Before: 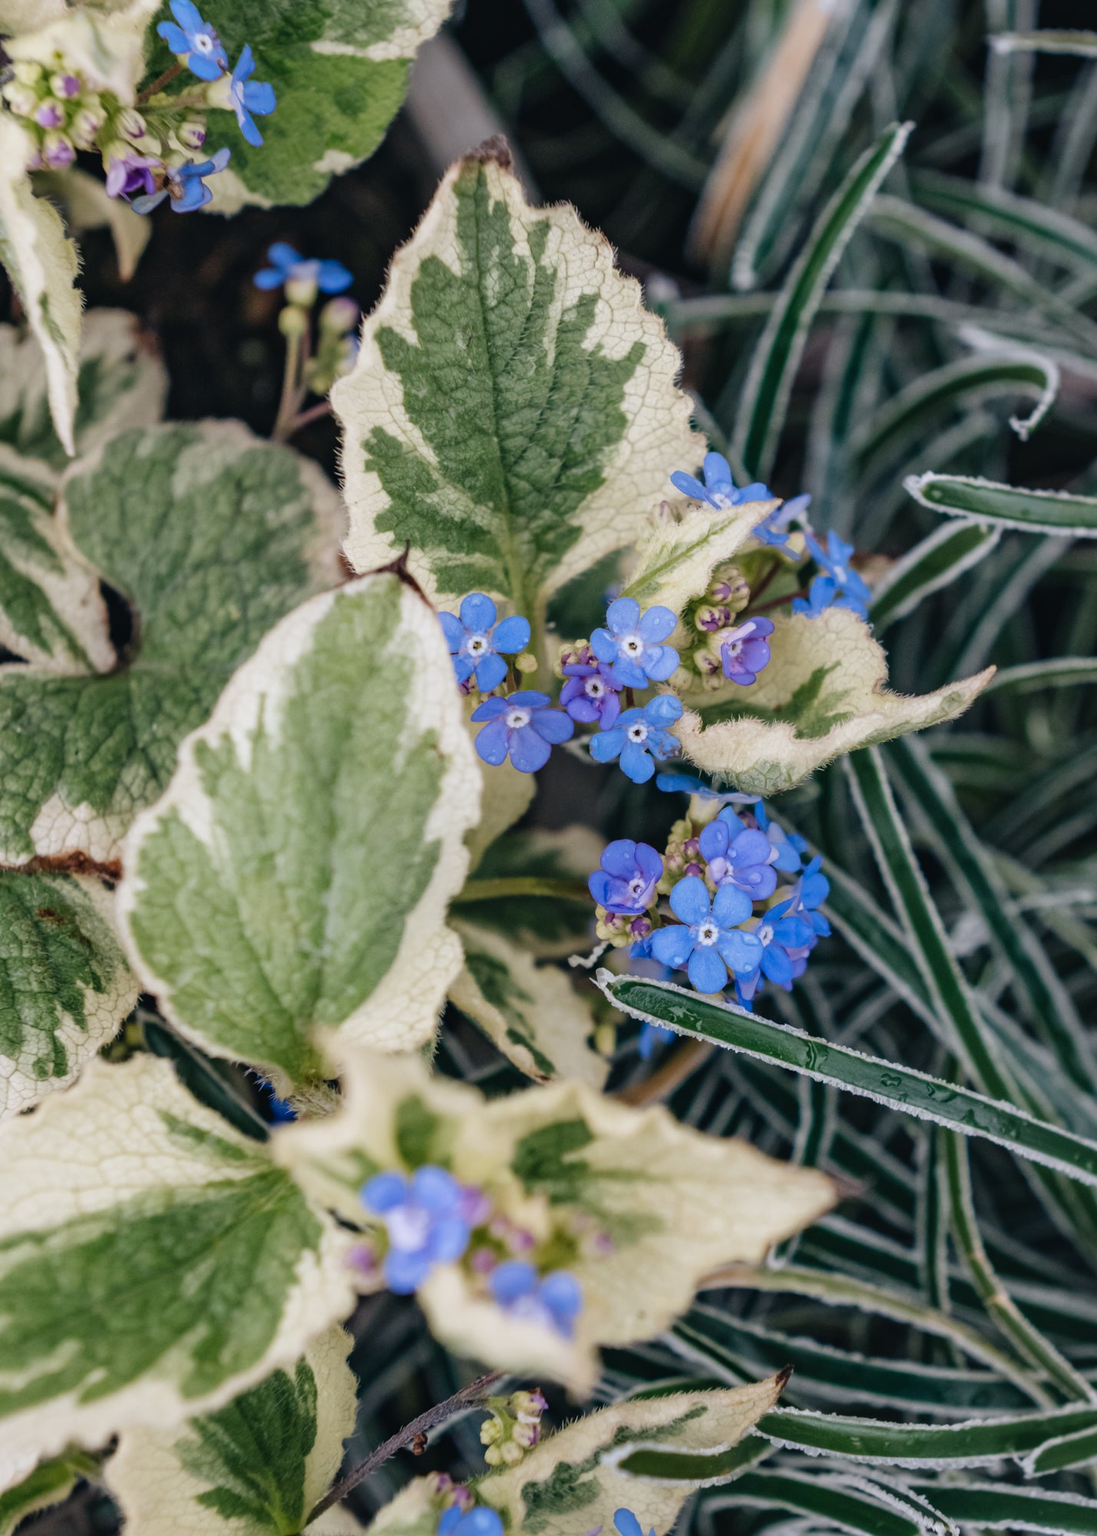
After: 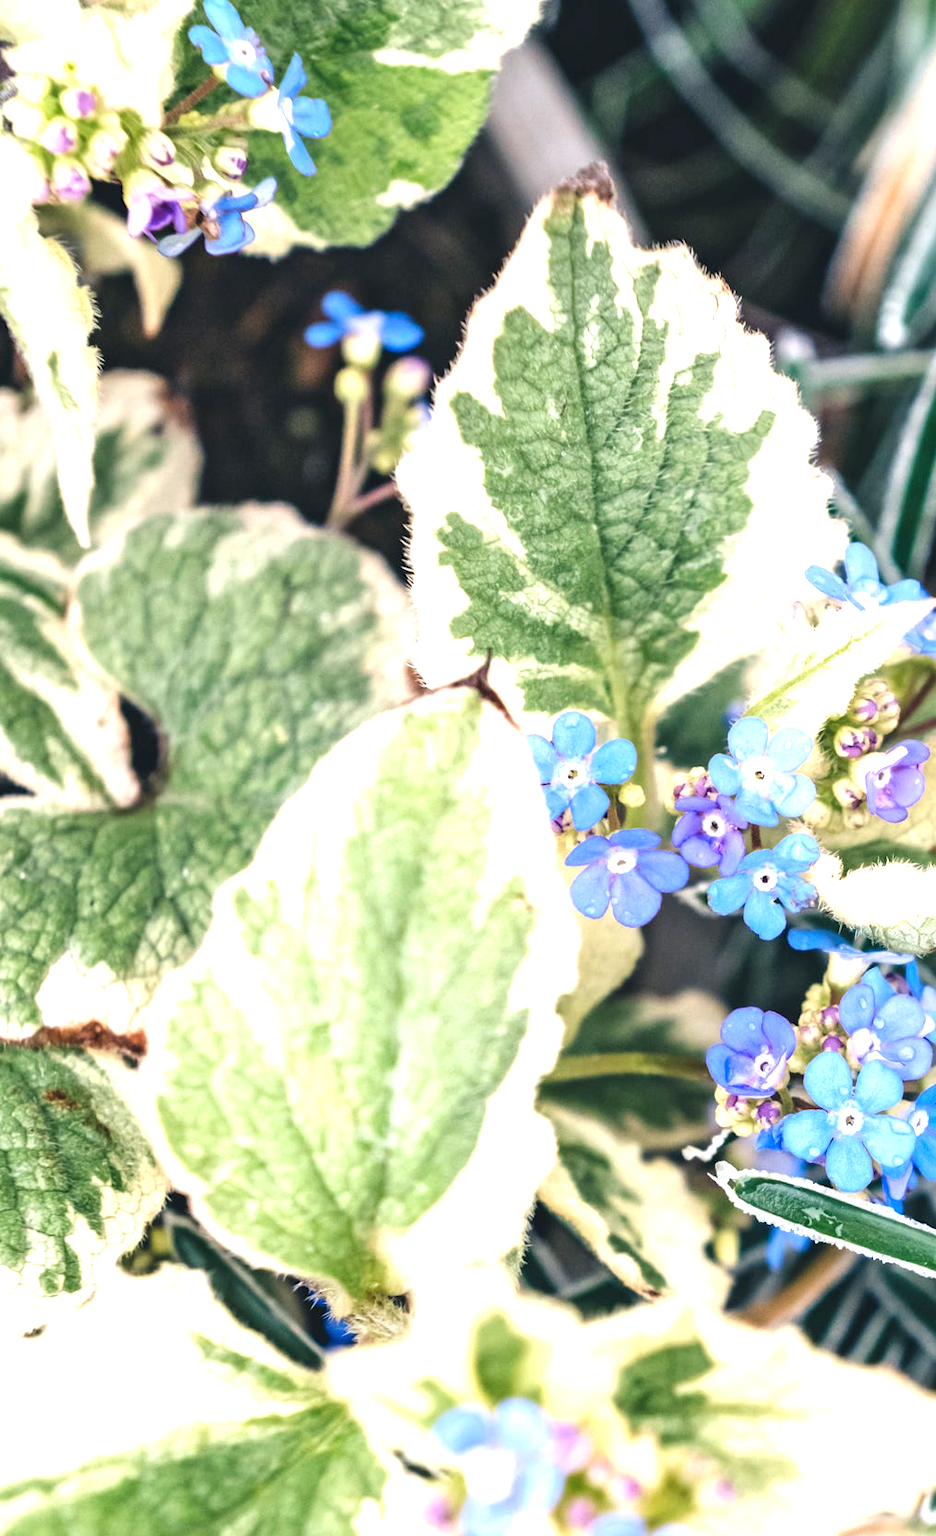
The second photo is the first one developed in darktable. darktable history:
crop: right 28.885%, bottom 16.626%
exposure: black level correction 0, exposure 1.625 EV, compensate exposure bias true, compensate highlight preservation false
